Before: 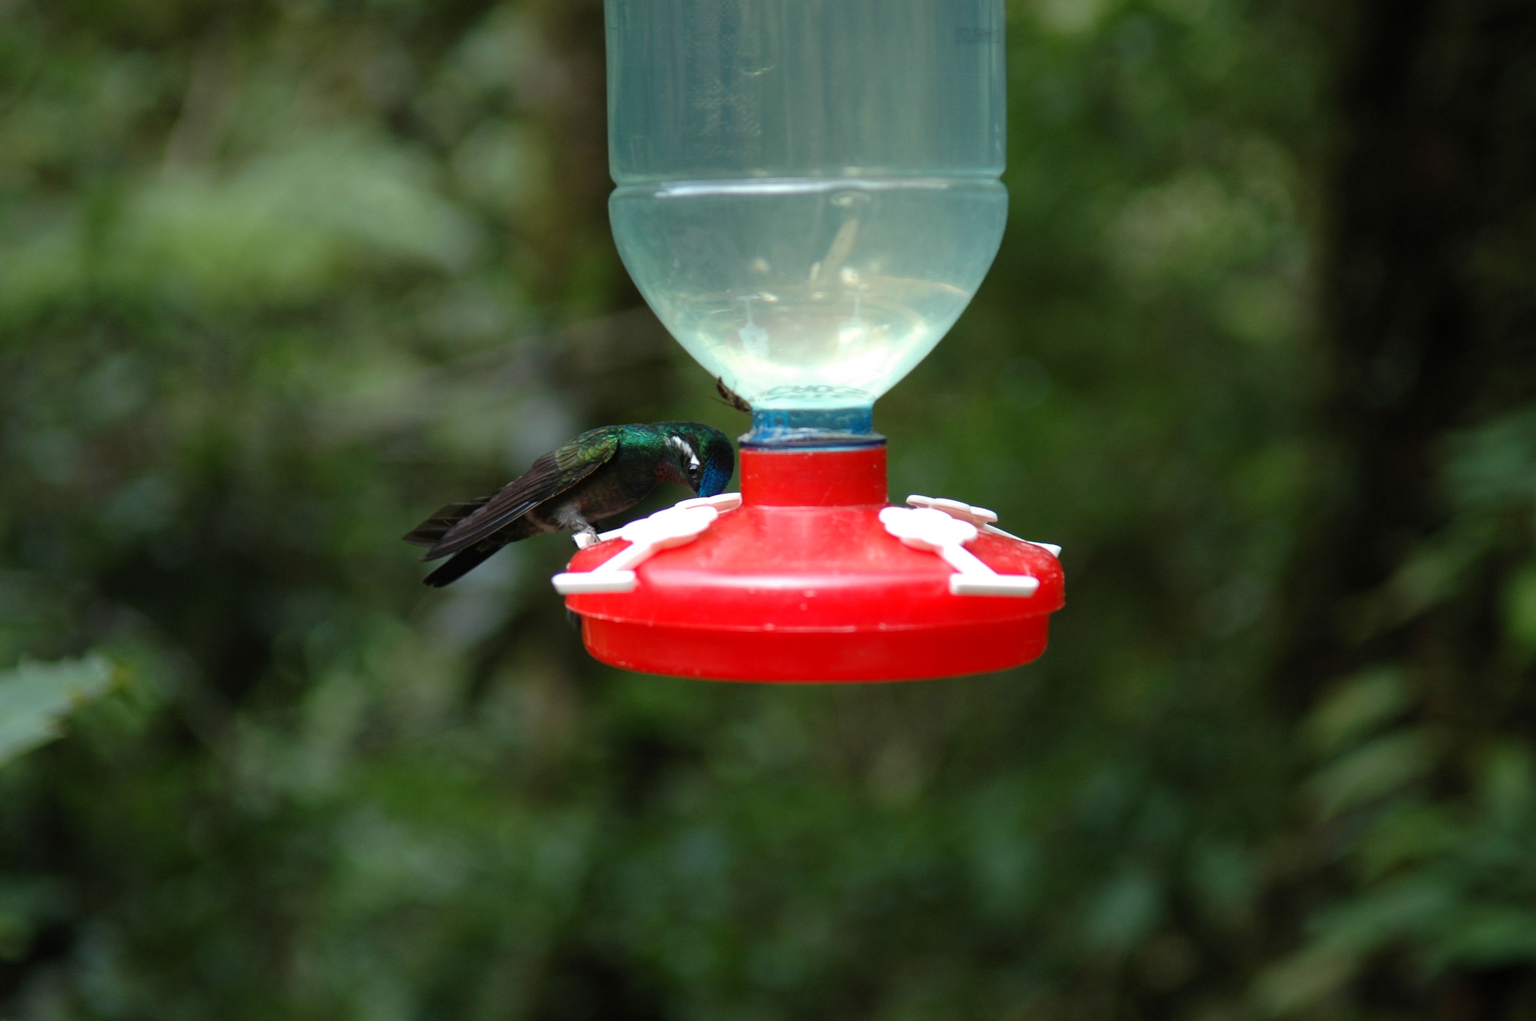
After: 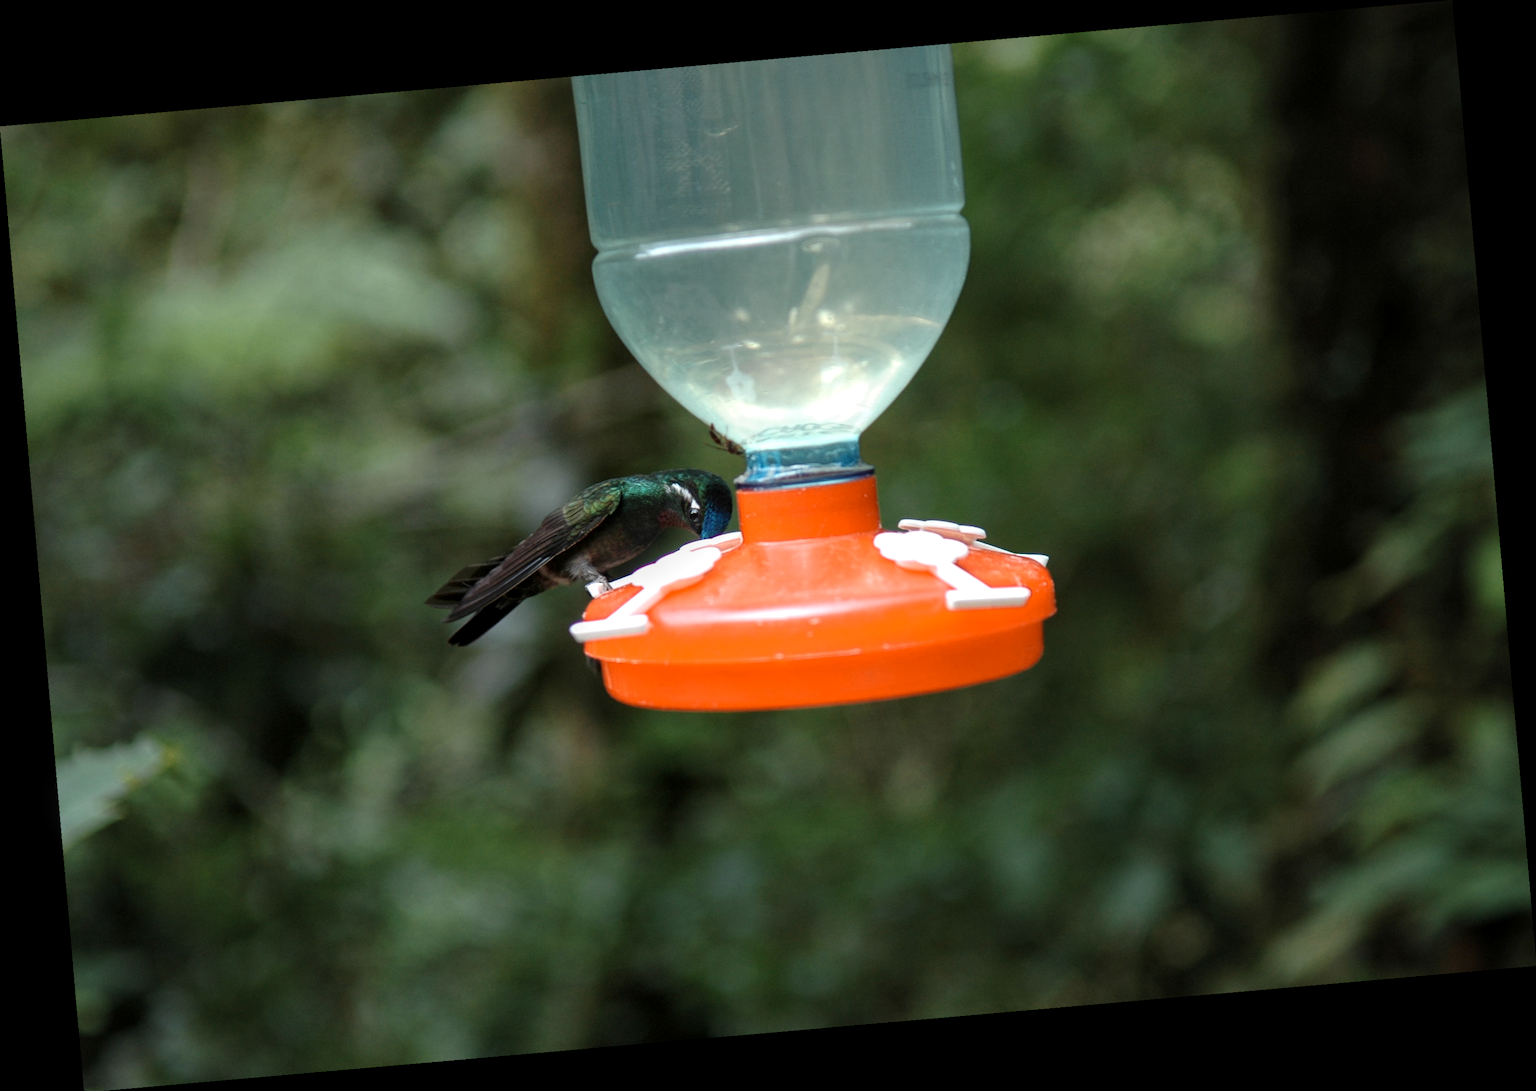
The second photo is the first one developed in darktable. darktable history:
color zones: curves: ch0 [(0.018, 0.548) (0.197, 0.654) (0.425, 0.447) (0.605, 0.658) (0.732, 0.579)]; ch1 [(0.105, 0.531) (0.224, 0.531) (0.386, 0.39) (0.618, 0.456) (0.732, 0.456) (0.956, 0.421)]; ch2 [(0.039, 0.583) (0.215, 0.465) (0.399, 0.544) (0.465, 0.548) (0.614, 0.447) (0.724, 0.43) (0.882, 0.623) (0.956, 0.632)]
local contrast: on, module defaults
rotate and perspective: rotation -4.98°, automatic cropping off
